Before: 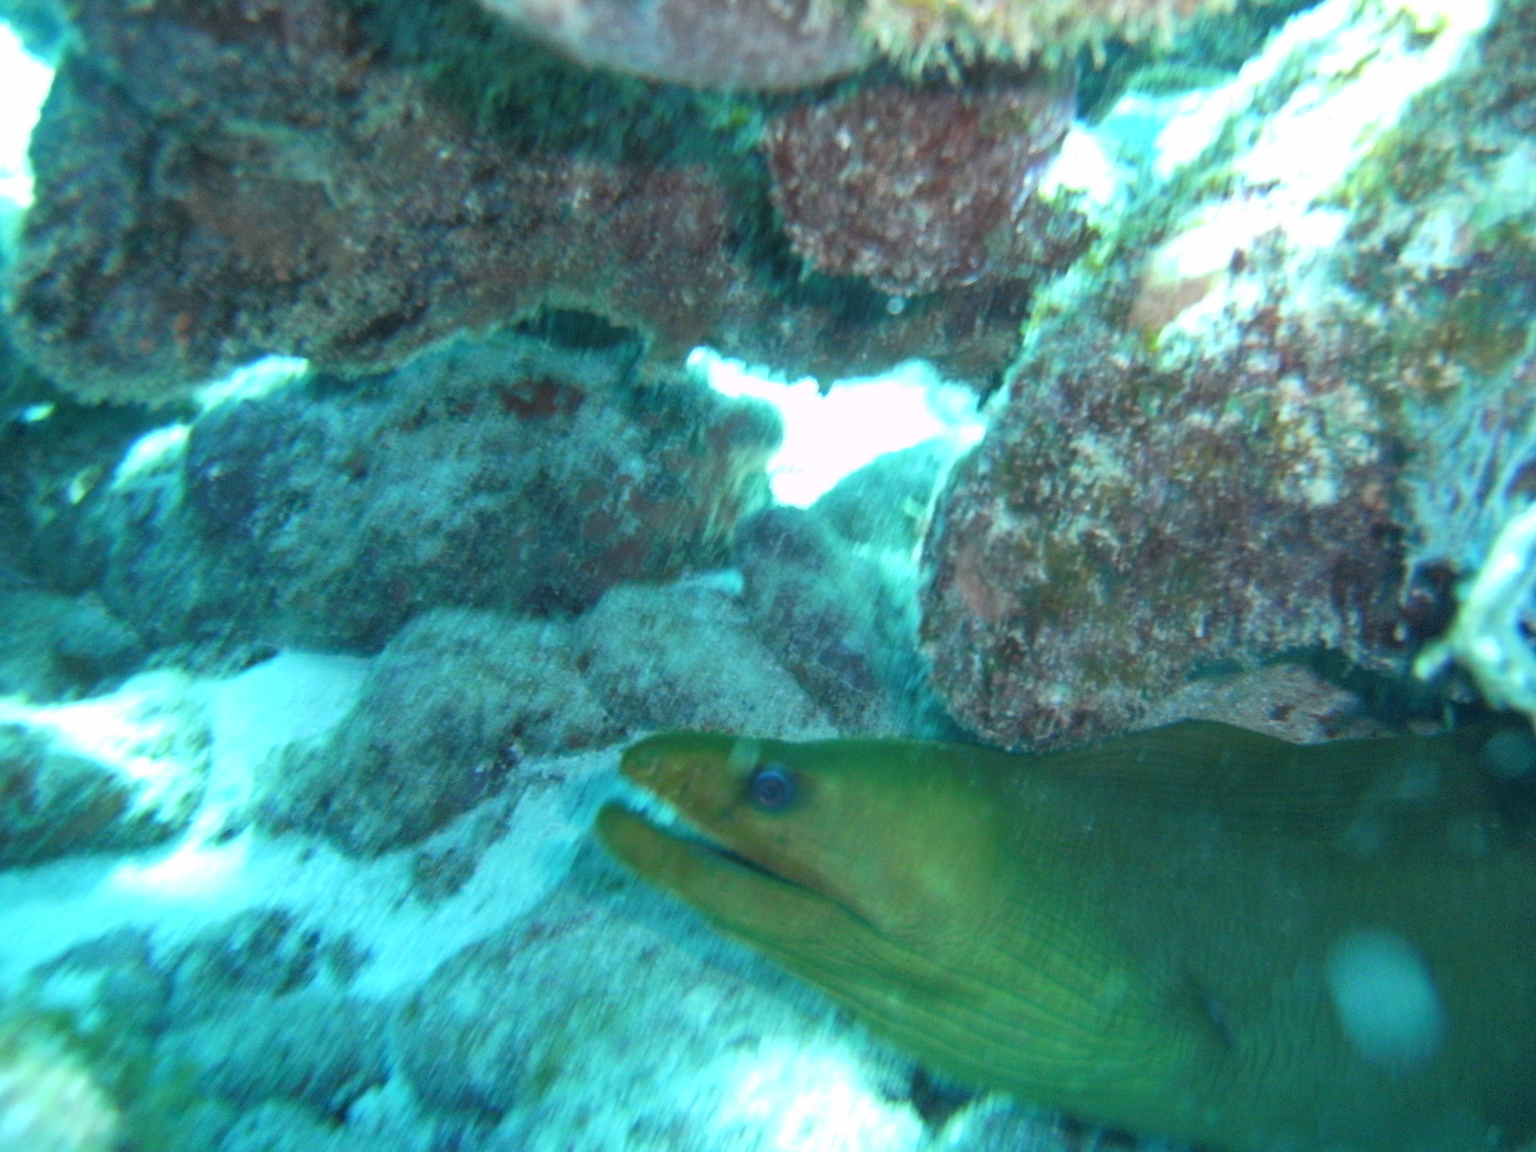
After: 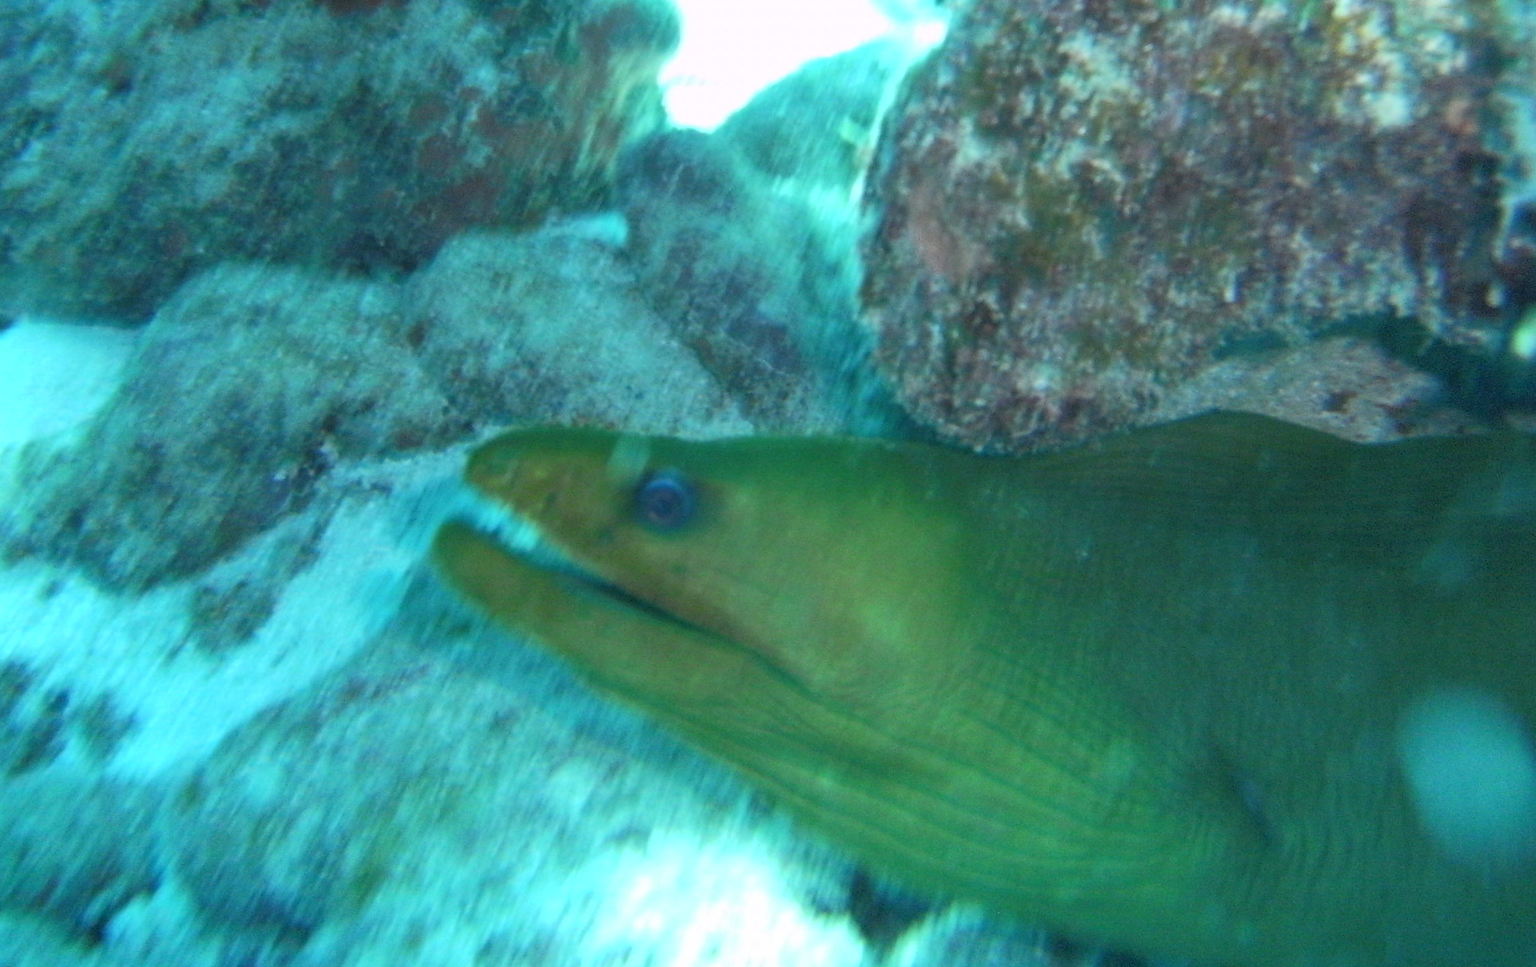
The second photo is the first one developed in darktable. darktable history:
crop and rotate: left 17.448%, top 35.496%, right 6.762%, bottom 0.887%
